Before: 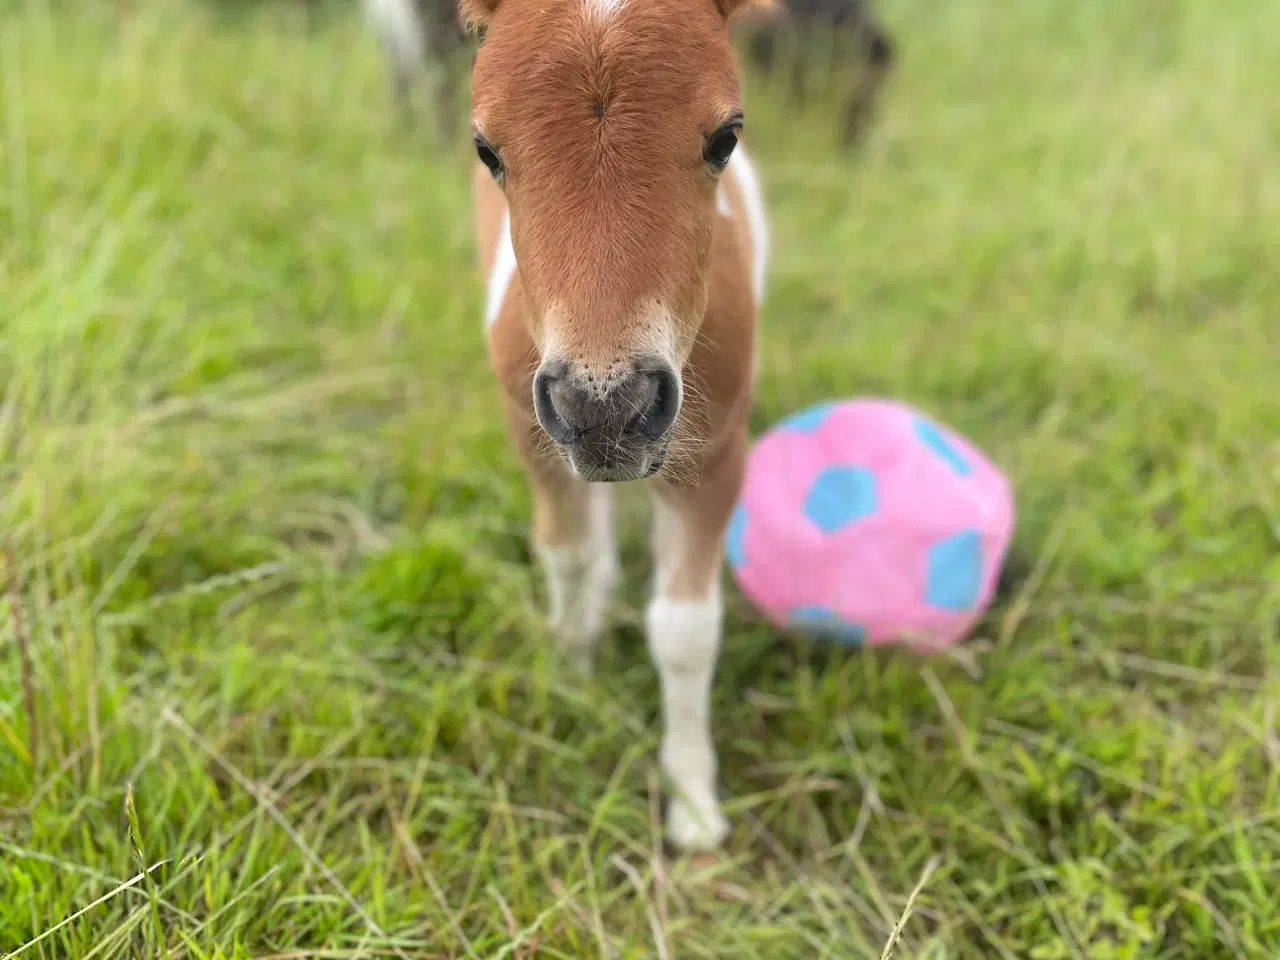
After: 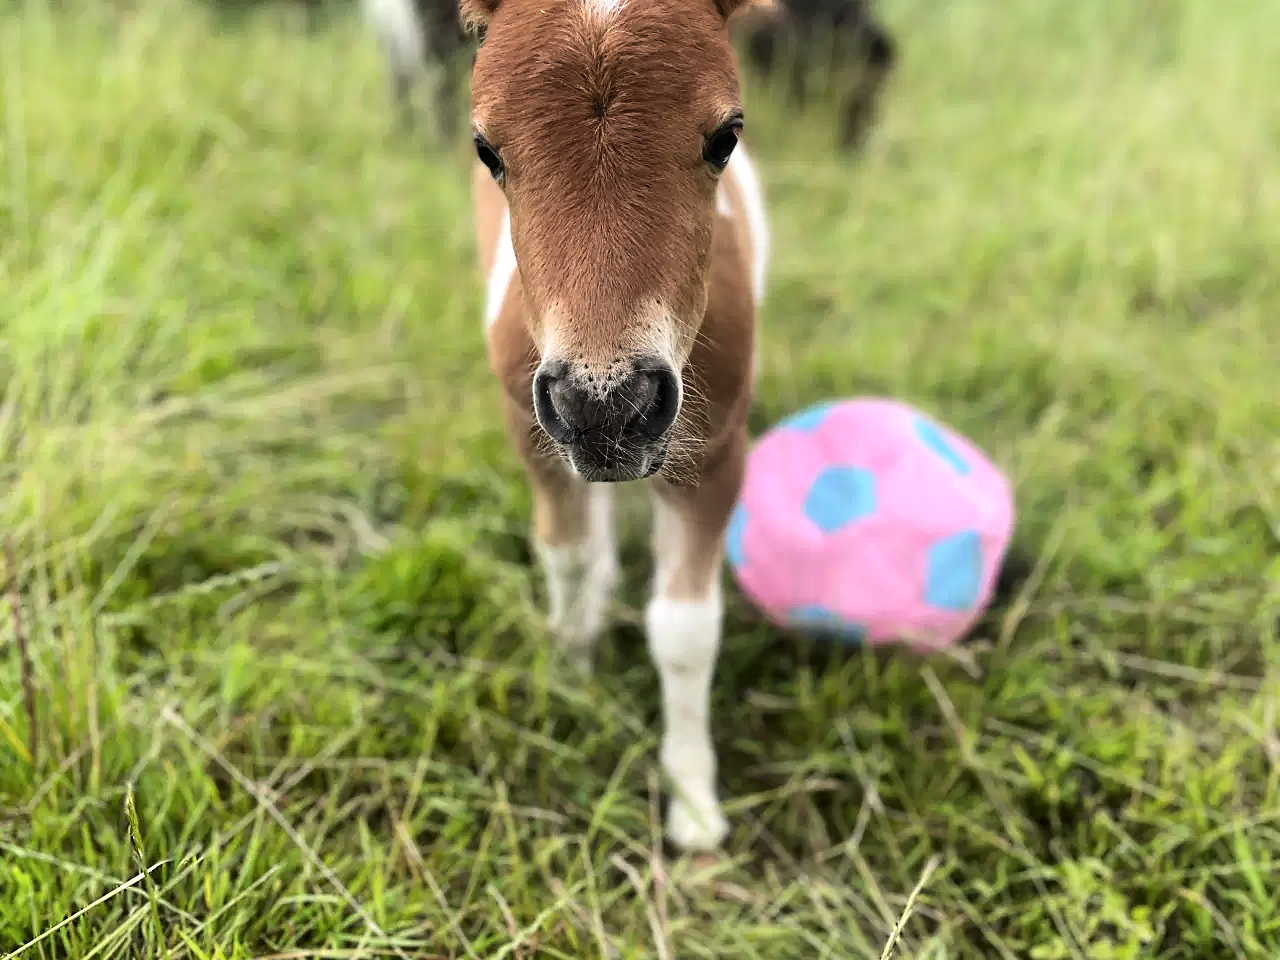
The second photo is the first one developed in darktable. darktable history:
contrast brightness saturation: contrast 0.22
sharpen: radius 1.458, amount 0.398, threshold 1.271
levels: levels [0.029, 0.545, 0.971]
